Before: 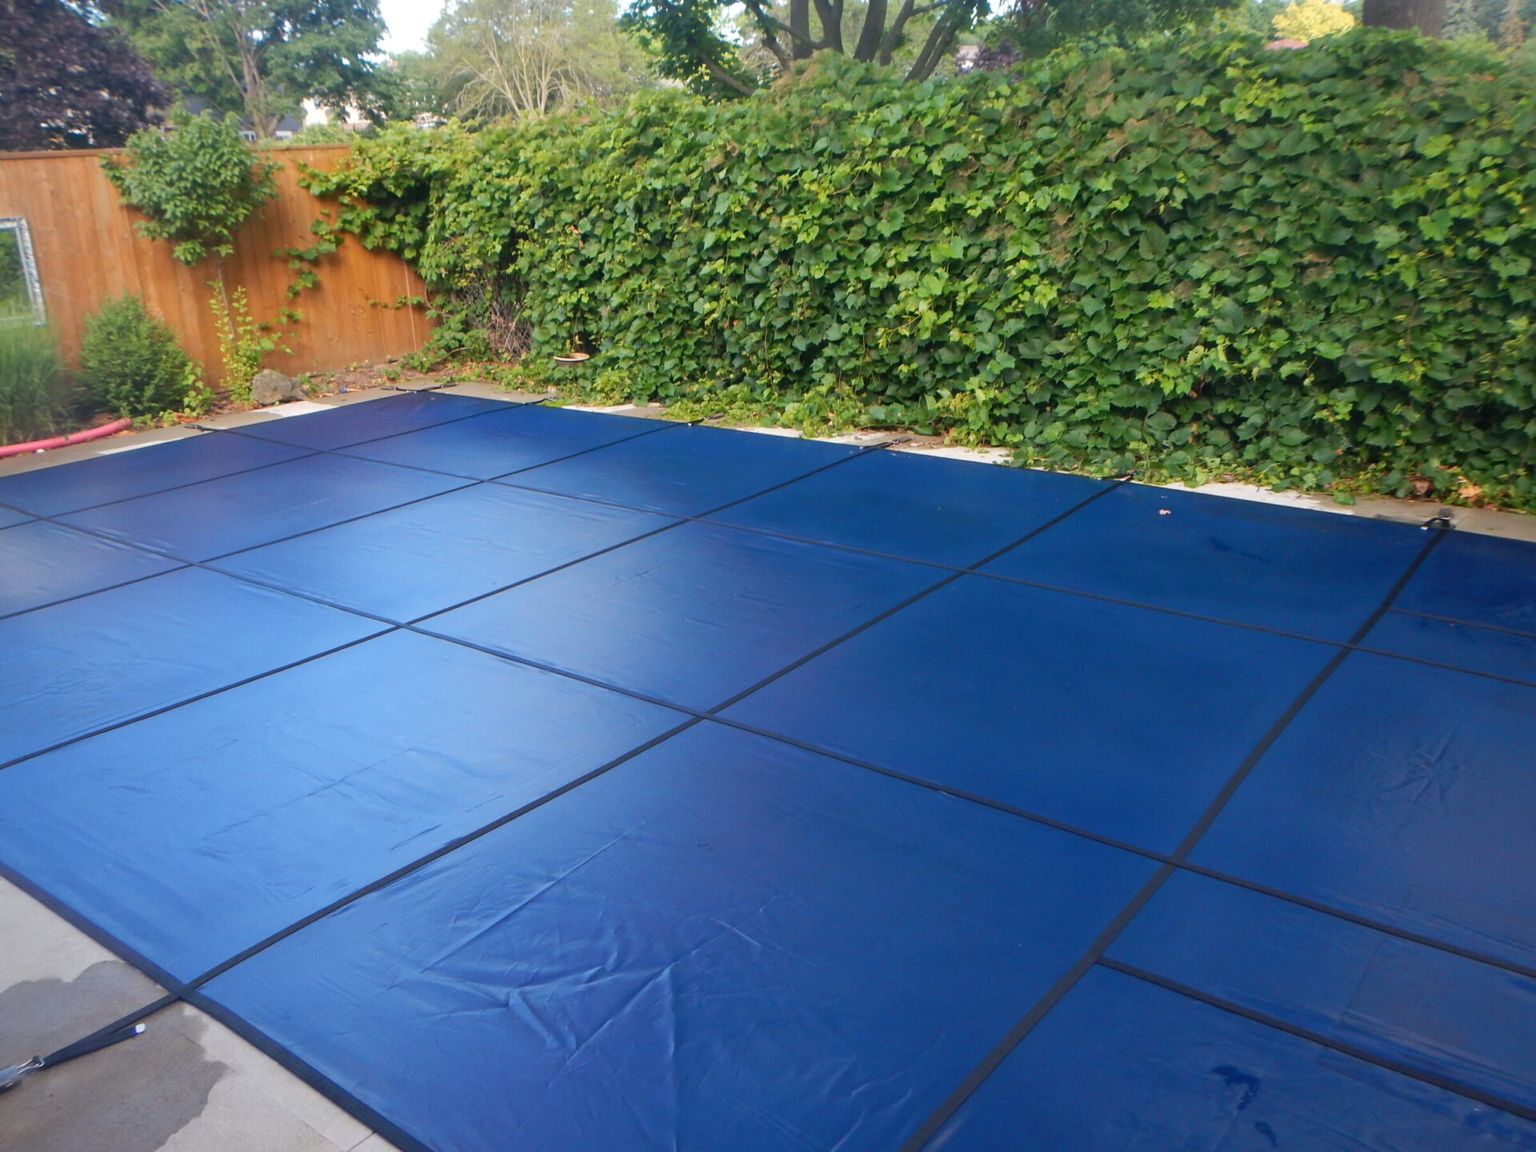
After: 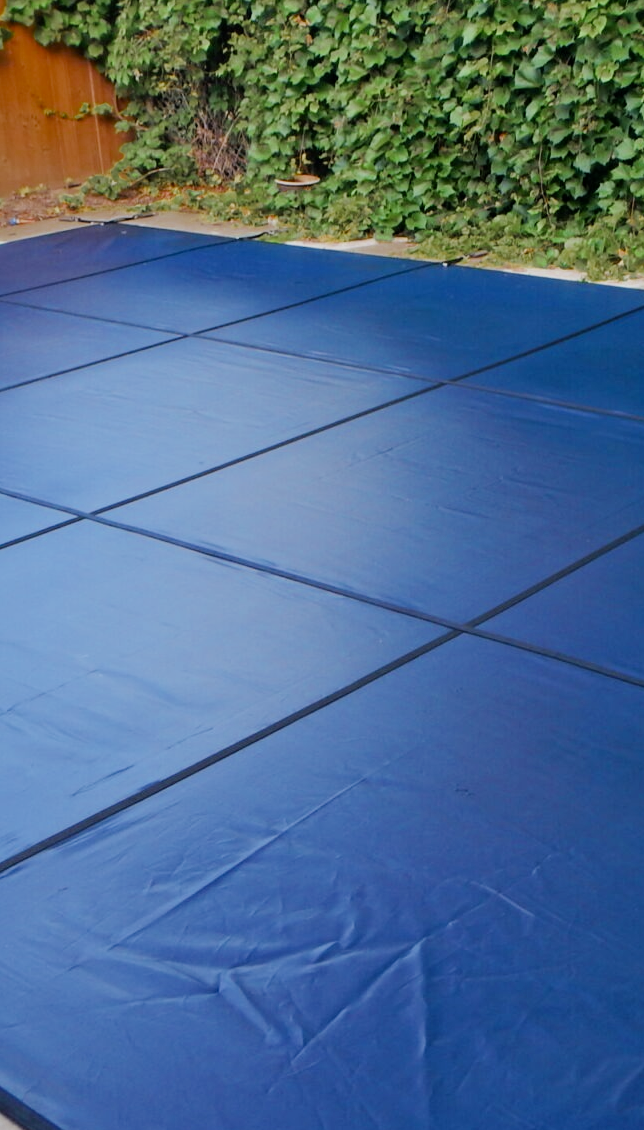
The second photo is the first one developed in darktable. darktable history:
filmic rgb: black relative exposure -7.65 EV, white relative exposure 4.56 EV, hardness 3.61
crop and rotate: left 21.77%, top 18.528%, right 44.676%, bottom 2.997%
color zones: curves: ch0 [(0.11, 0.396) (0.195, 0.36) (0.25, 0.5) (0.303, 0.412) (0.357, 0.544) (0.75, 0.5) (0.967, 0.328)]; ch1 [(0, 0.468) (0.112, 0.512) (0.202, 0.6) (0.25, 0.5) (0.307, 0.352) (0.357, 0.544) (0.75, 0.5) (0.963, 0.524)]
contrast equalizer: octaves 7, y [[0.6 ×6], [0.55 ×6], [0 ×6], [0 ×6], [0 ×6]], mix 0.29
